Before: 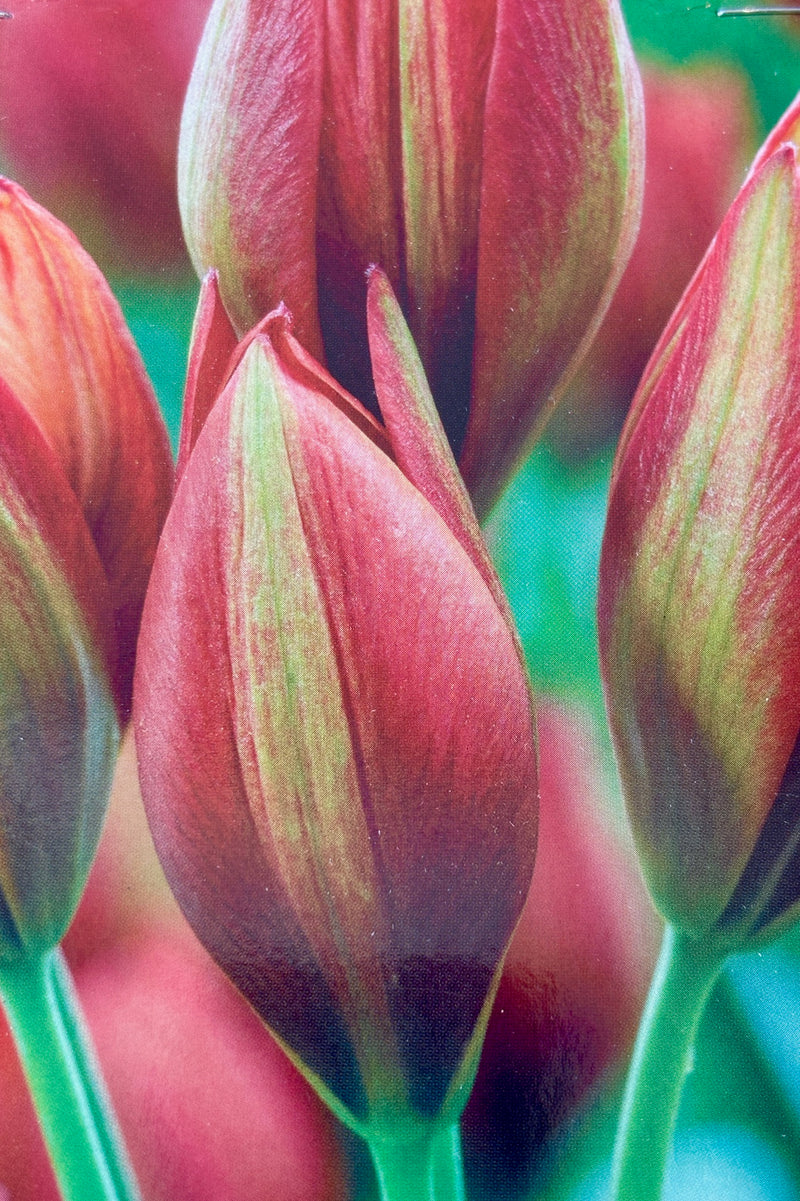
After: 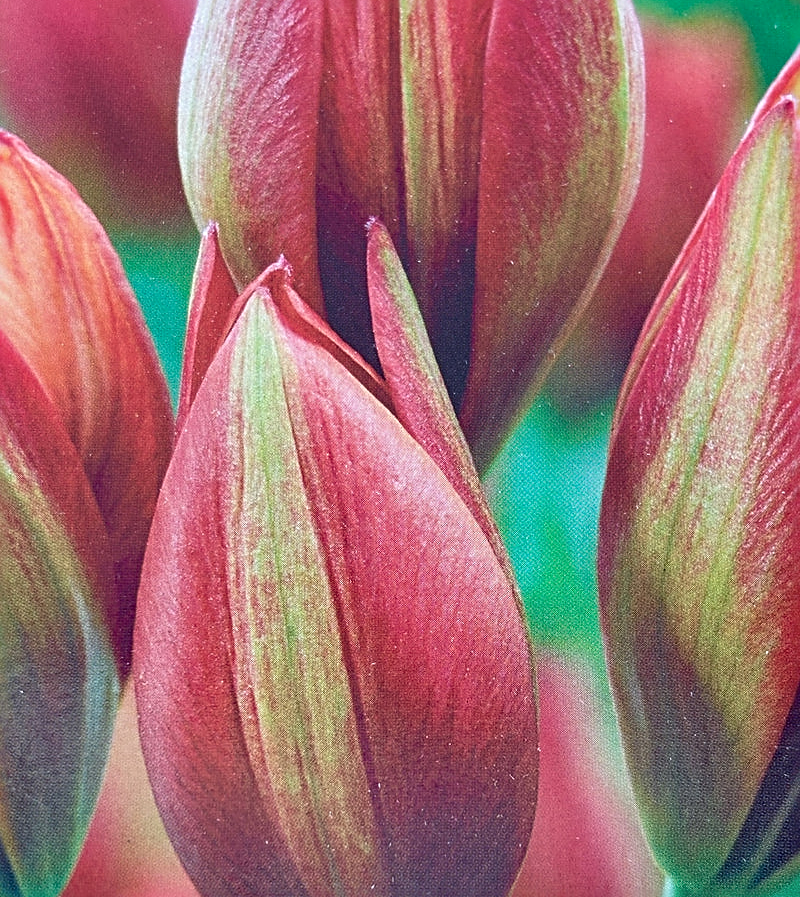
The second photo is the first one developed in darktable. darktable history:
crop: top 3.931%, bottom 21.355%
sharpen: radius 2.839, amount 0.714
shadows and highlights: shadows 59.13, soften with gaussian
